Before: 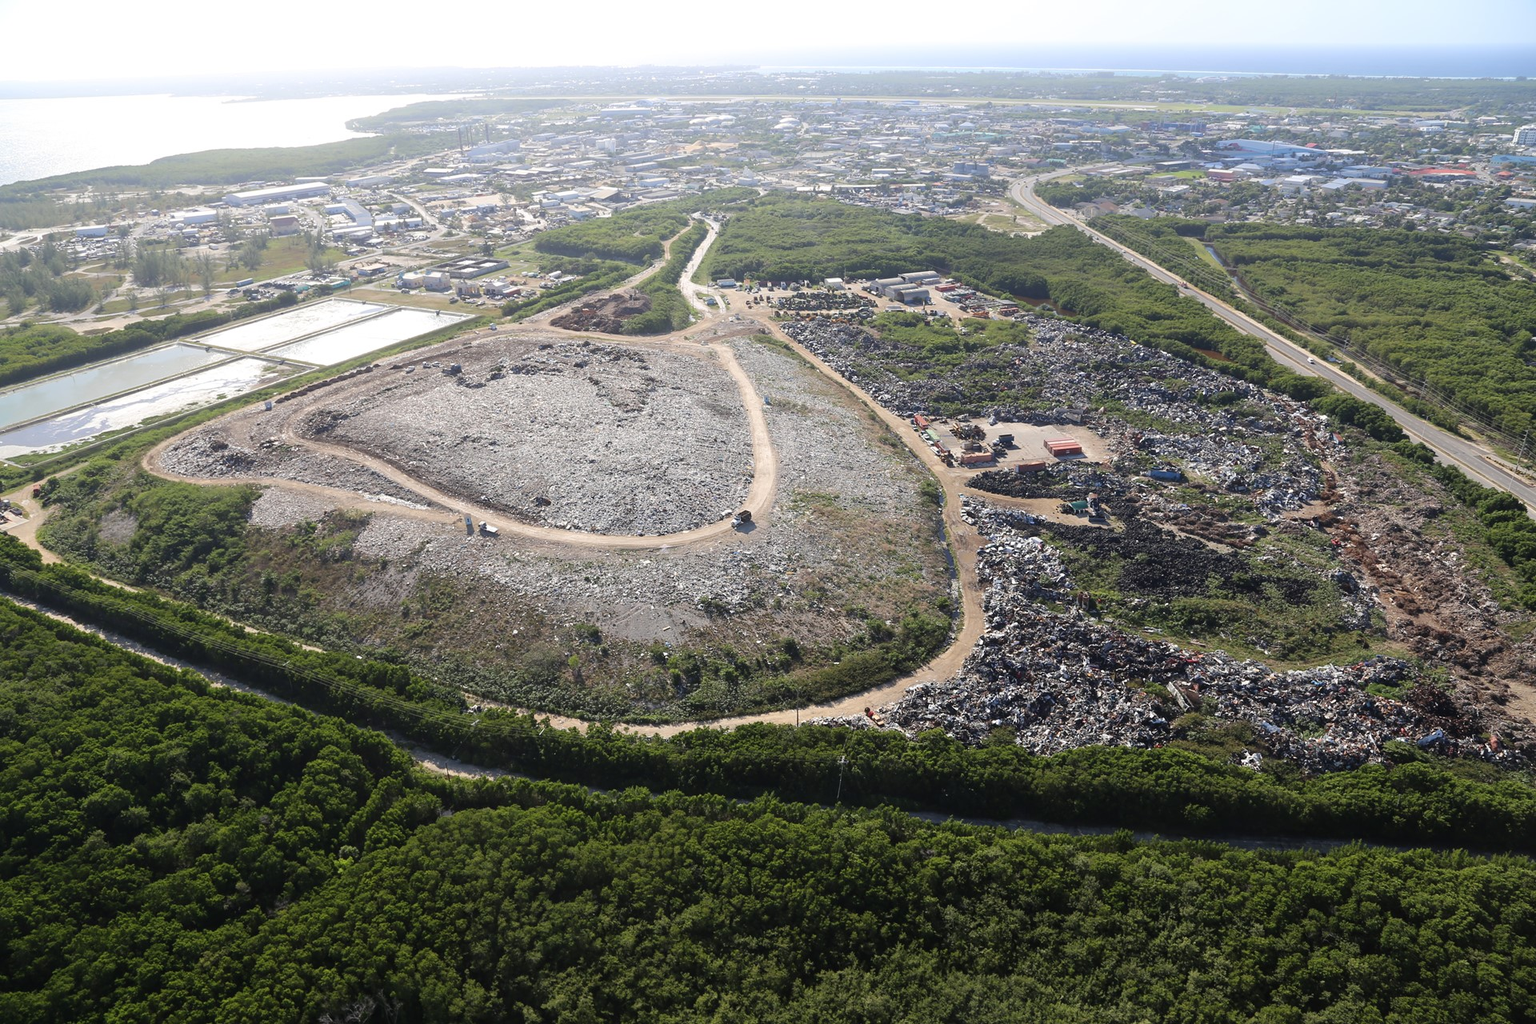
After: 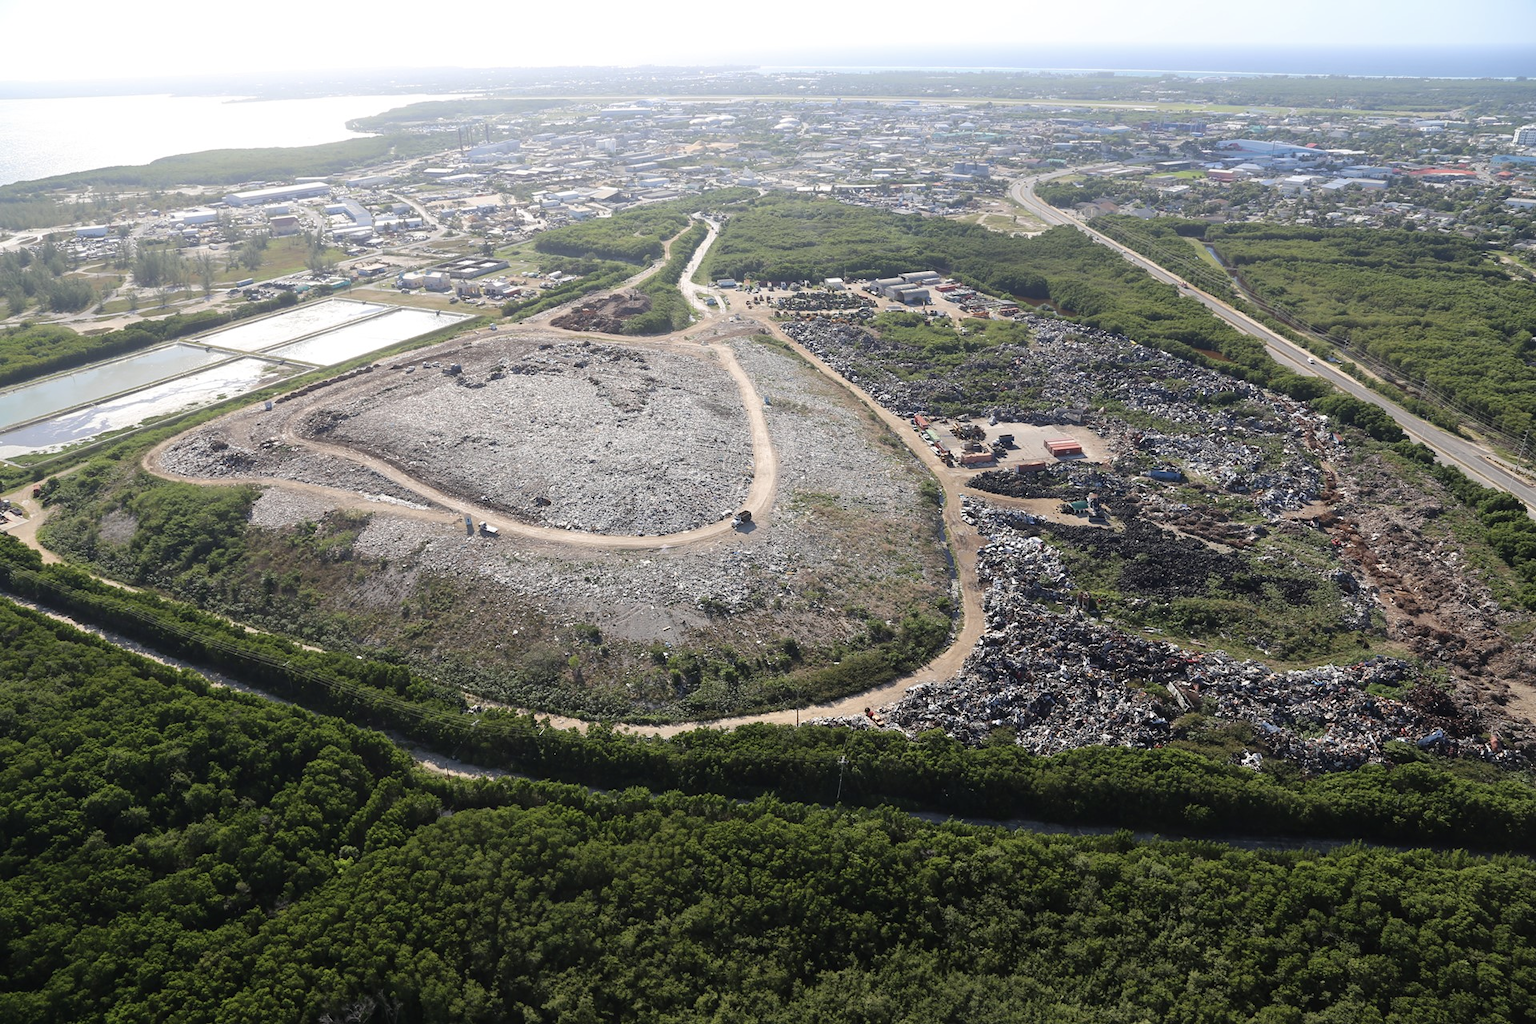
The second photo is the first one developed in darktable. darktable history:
contrast brightness saturation: saturation -0.1
white balance: red 1, blue 1
